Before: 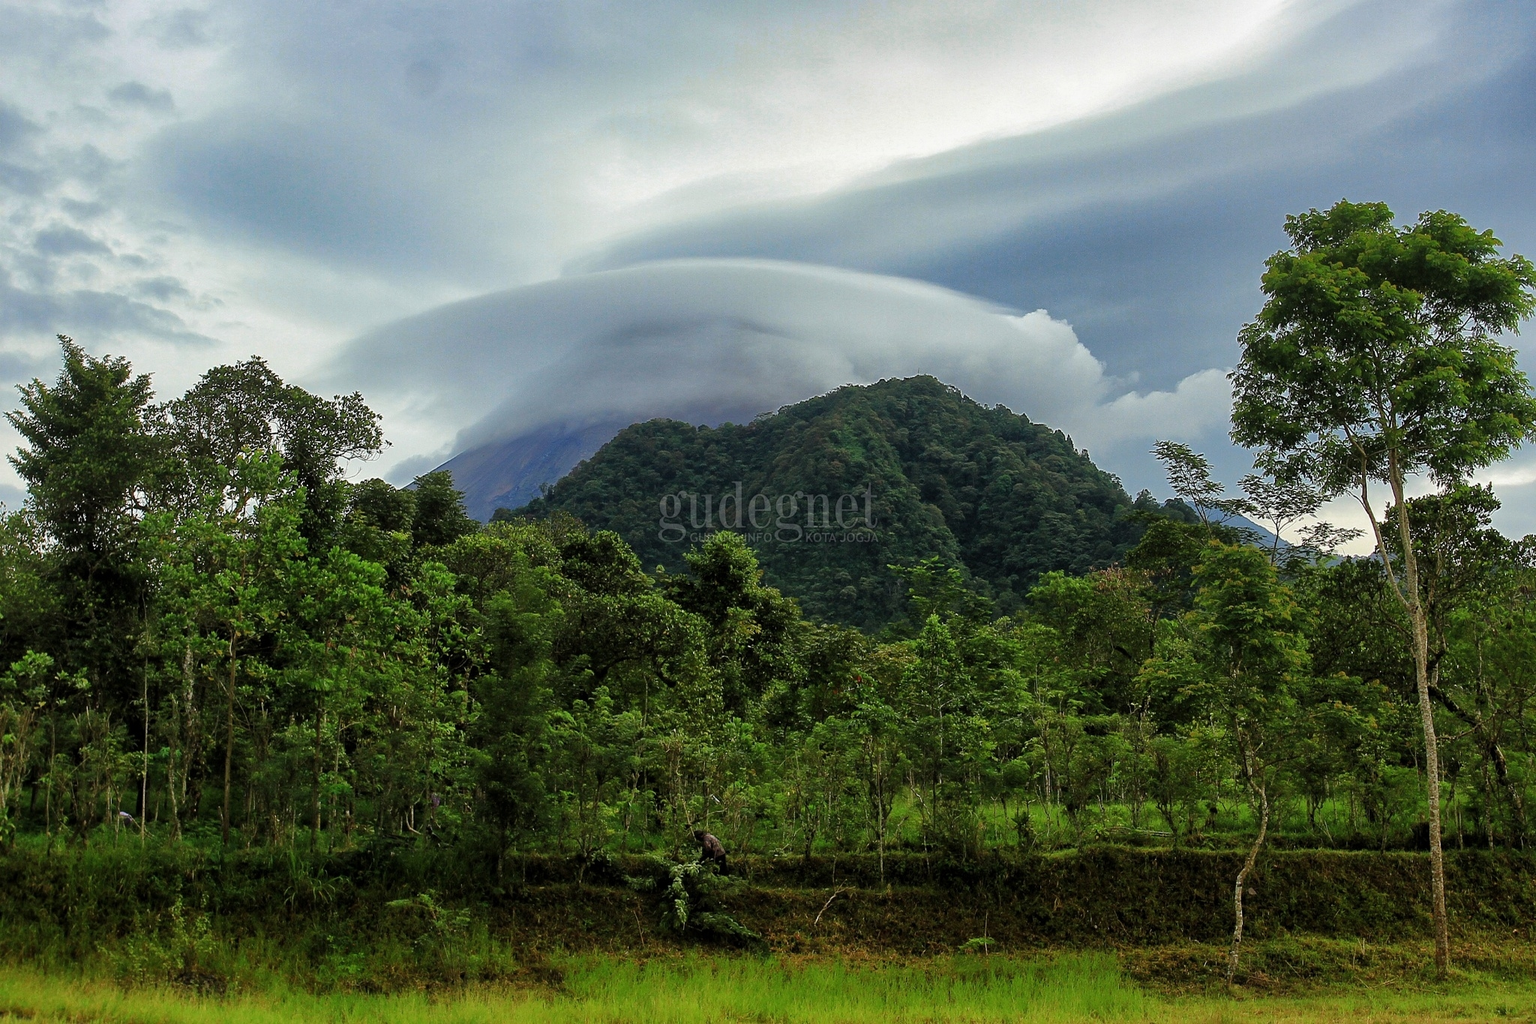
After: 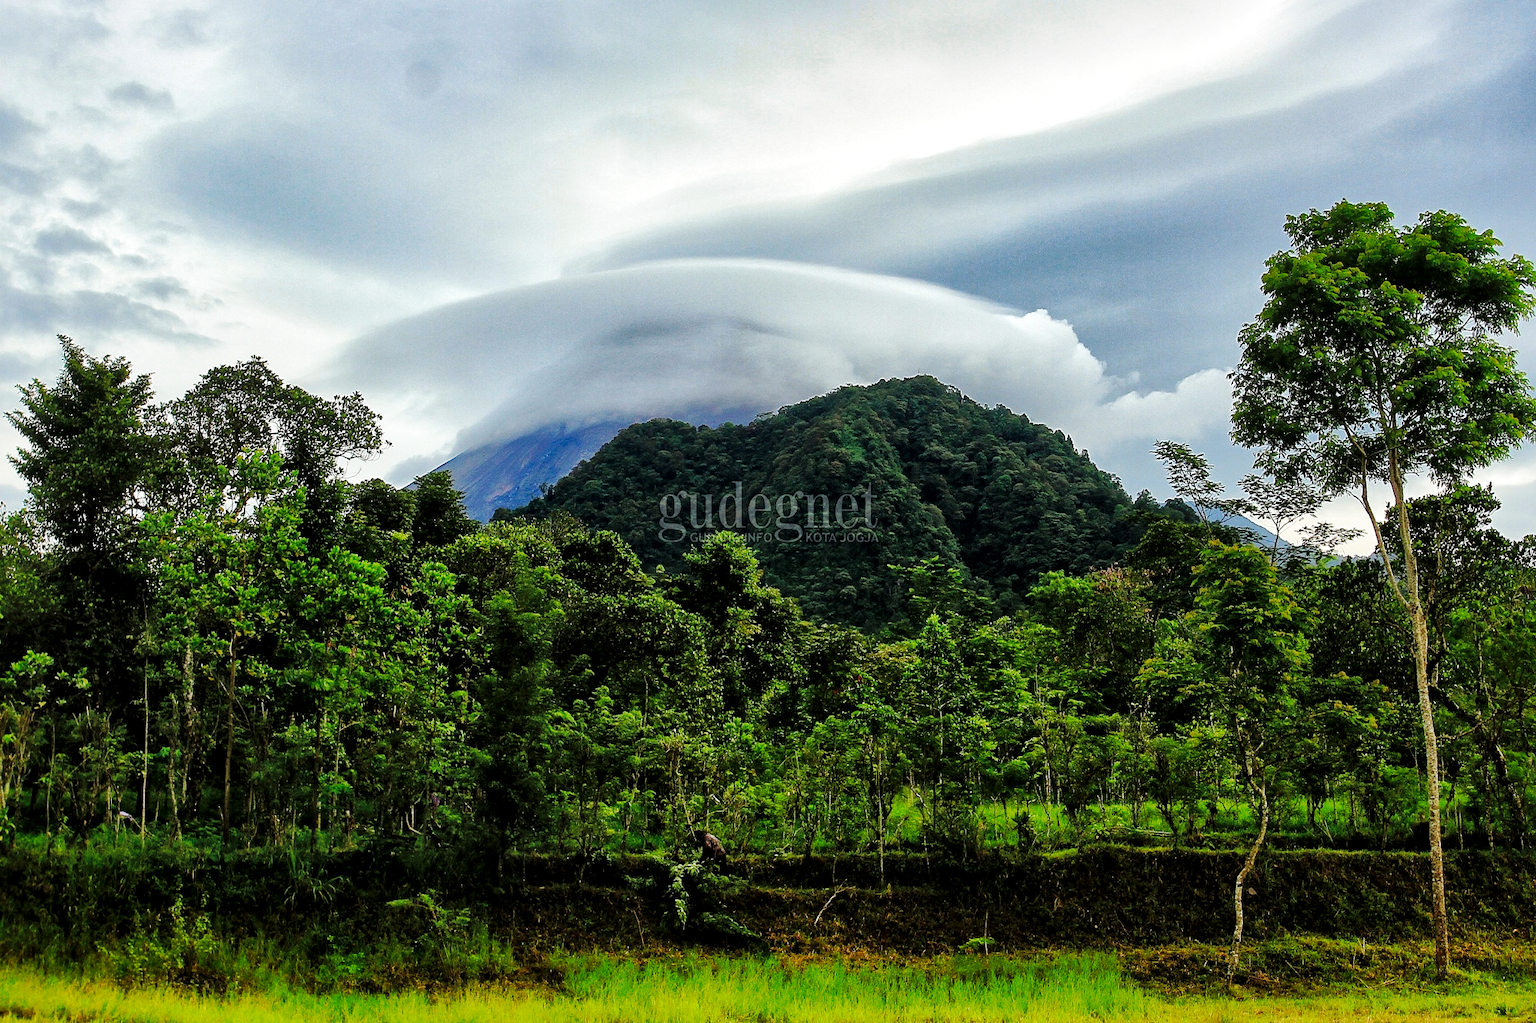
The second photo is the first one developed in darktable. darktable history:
base curve: curves: ch0 [(0, 0) (0.036, 0.025) (0.121, 0.166) (0.206, 0.329) (0.605, 0.79) (1, 1)], preserve colors none
local contrast: mode bilateral grid, contrast 20, coarseness 50, detail 159%, midtone range 0.2
tone curve: curves: ch0 [(0, 0) (0.003, 0.003) (0.011, 0.011) (0.025, 0.024) (0.044, 0.043) (0.069, 0.068) (0.1, 0.098) (0.136, 0.133) (0.177, 0.173) (0.224, 0.22) (0.277, 0.271) (0.335, 0.328) (0.399, 0.39) (0.468, 0.458) (0.543, 0.563) (0.623, 0.64) (0.709, 0.722) (0.801, 0.809) (0.898, 0.902) (1, 1)], preserve colors none
